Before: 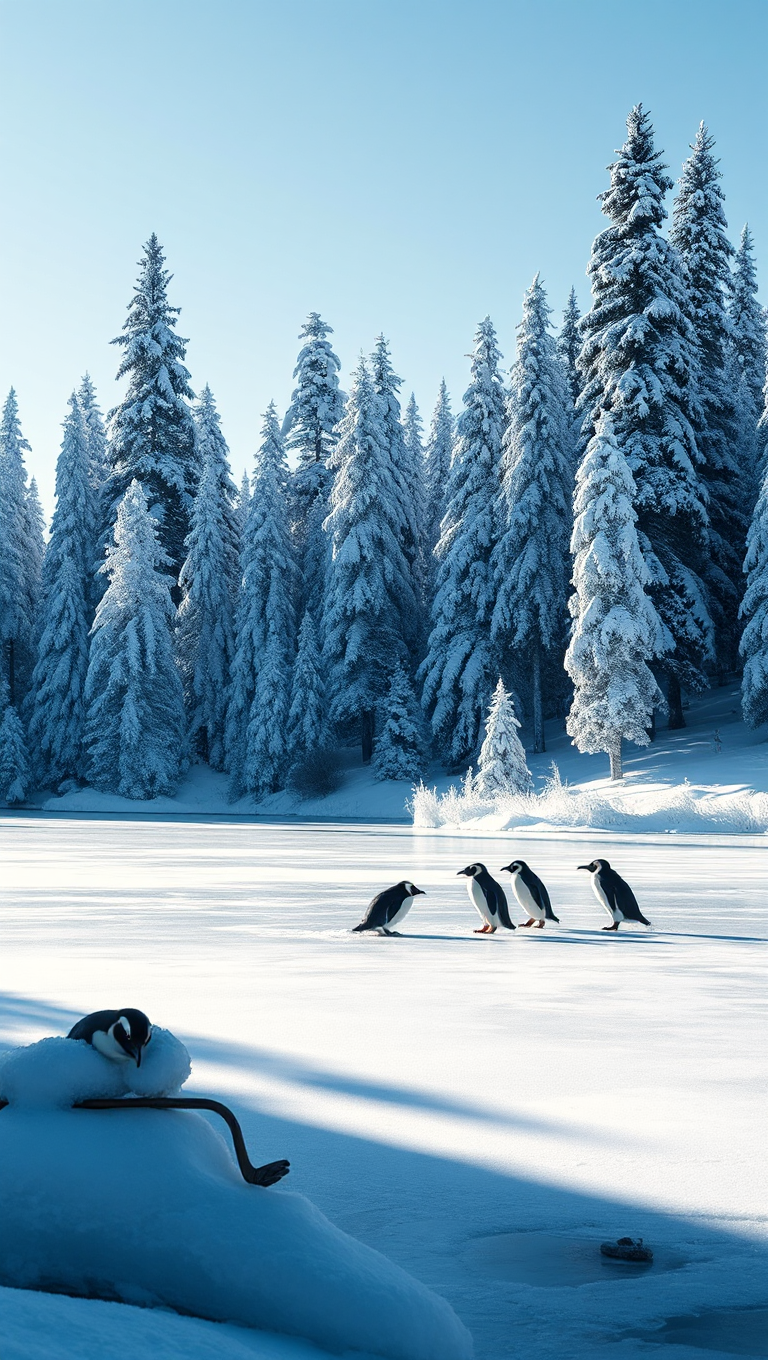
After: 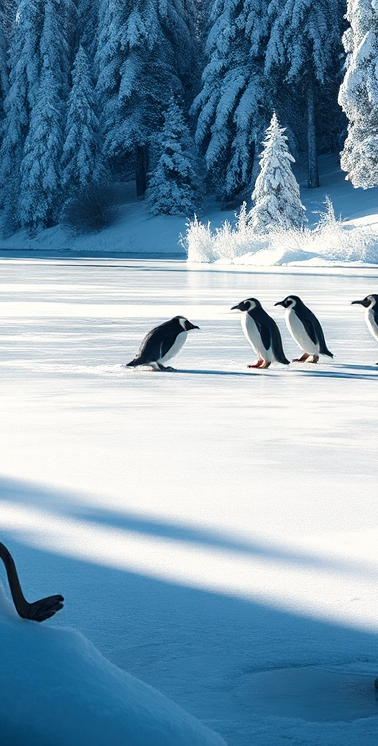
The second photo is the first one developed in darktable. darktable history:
crop: left 29.441%, top 41.6%, right 21.299%, bottom 3.479%
